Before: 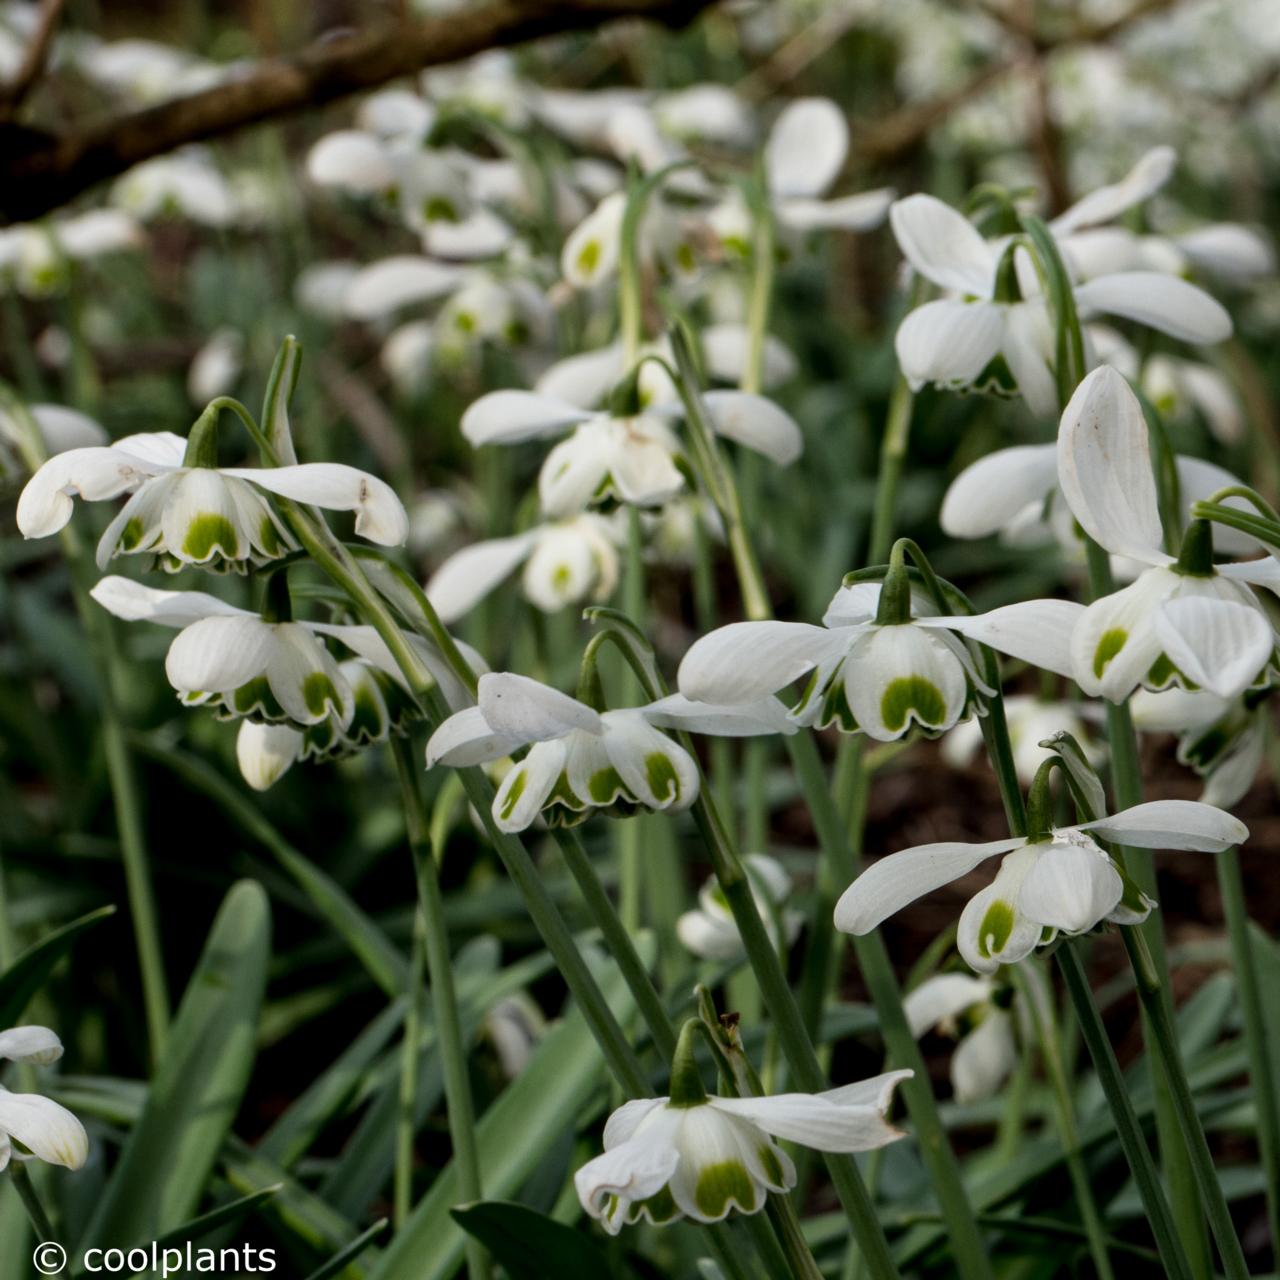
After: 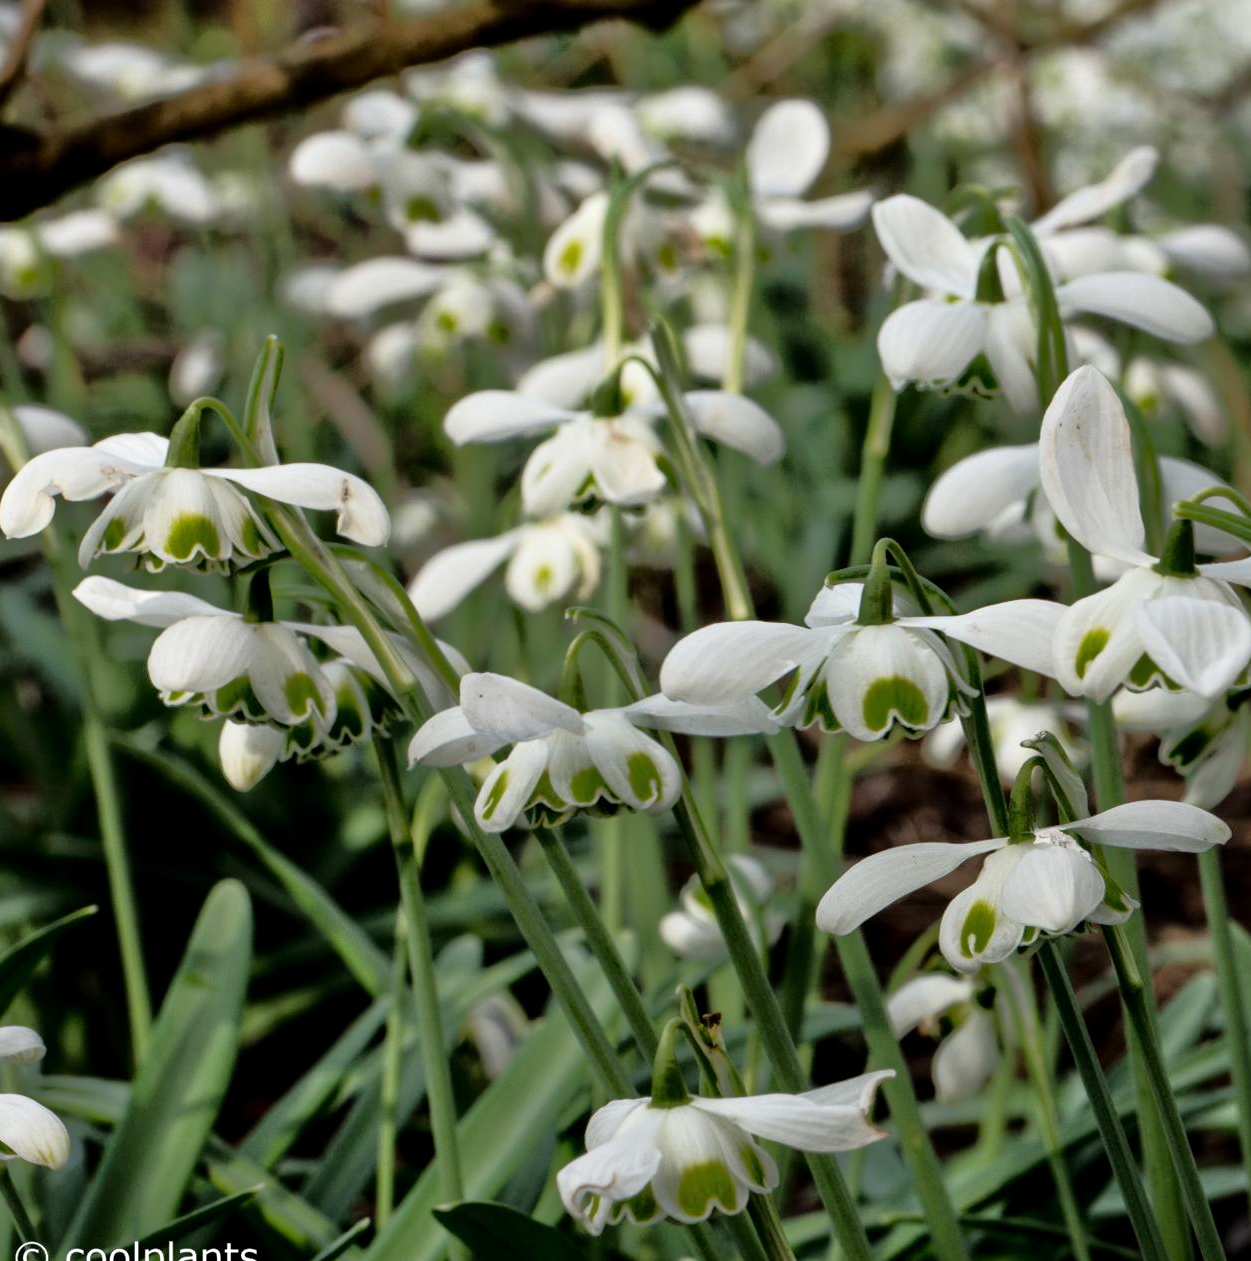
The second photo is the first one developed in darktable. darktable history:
crop and rotate: left 1.451%, right 0.759%, bottom 1.417%
tone equalizer: -8 EV -0.517 EV, -7 EV -0.307 EV, -6 EV -0.078 EV, -5 EV 0.373 EV, -4 EV 0.967 EV, -3 EV 0.824 EV, -2 EV -0.013 EV, -1 EV 0.132 EV, +0 EV -0.032 EV
